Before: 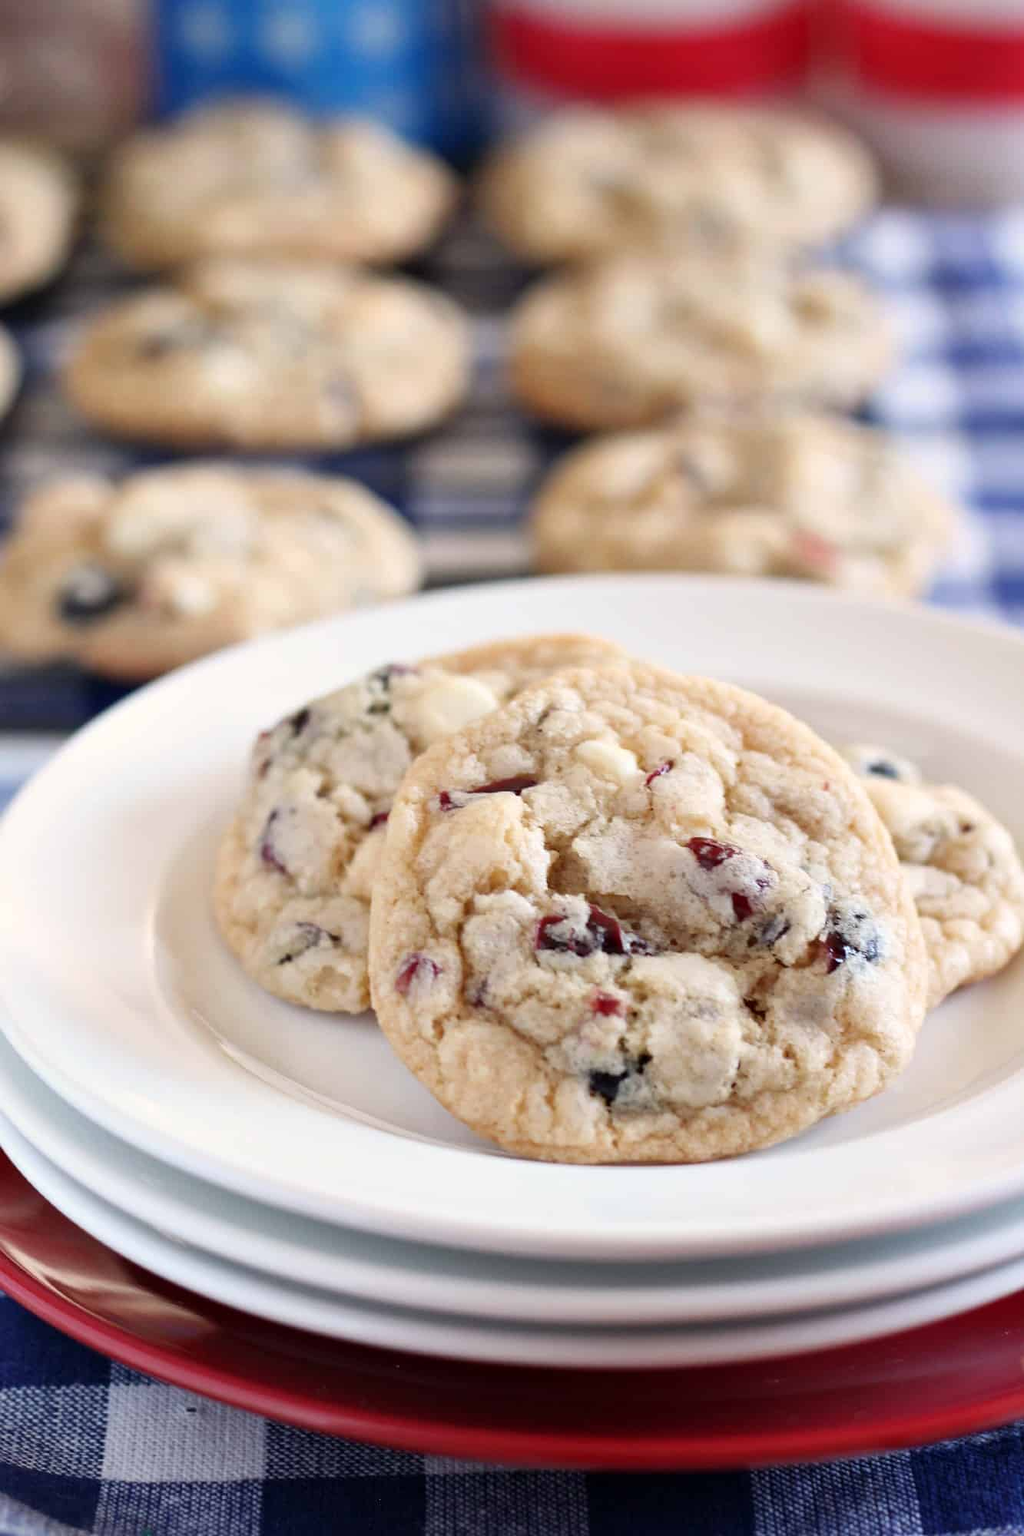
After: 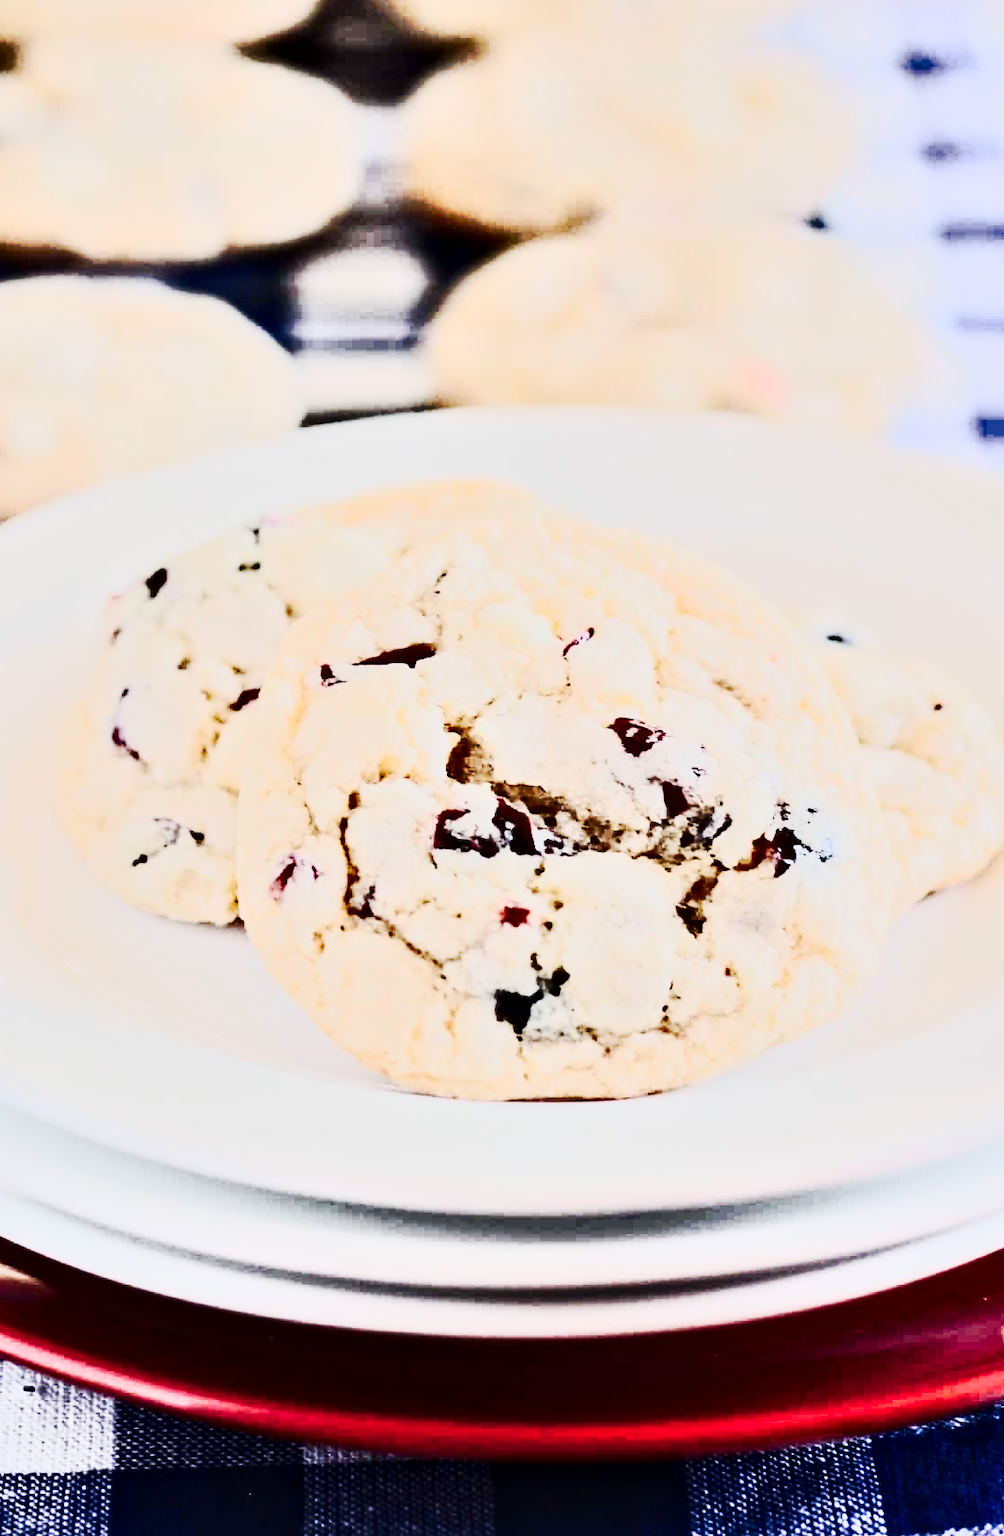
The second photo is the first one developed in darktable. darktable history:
shadows and highlights: low approximation 0.01, soften with gaussian
crop: left 16.281%, top 14.719%
exposure: black level correction 0, exposure 0.686 EV, compensate exposure bias true, compensate highlight preservation false
tone curve: curves: ch0 [(0, 0.008) (0.081, 0.044) (0.177, 0.123) (0.283, 0.253) (0.416, 0.449) (0.495, 0.524) (0.661, 0.756) (0.796, 0.859) (1, 0.951)]; ch1 [(0, 0) (0.161, 0.092) (0.35, 0.33) (0.392, 0.392) (0.427, 0.426) (0.479, 0.472) (0.505, 0.5) (0.521, 0.524) (0.567, 0.556) (0.583, 0.588) (0.625, 0.627) (0.678, 0.733) (1, 1)]; ch2 [(0, 0) (0.346, 0.362) (0.404, 0.427) (0.502, 0.499) (0.531, 0.523) (0.544, 0.561) (0.58, 0.59) (0.629, 0.642) (0.717, 0.678) (1, 1)], preserve colors none
local contrast: mode bilateral grid, contrast 20, coarseness 19, detail 163%, midtone range 0.2
contrast brightness saturation: contrast 0.939, brightness 0.202
